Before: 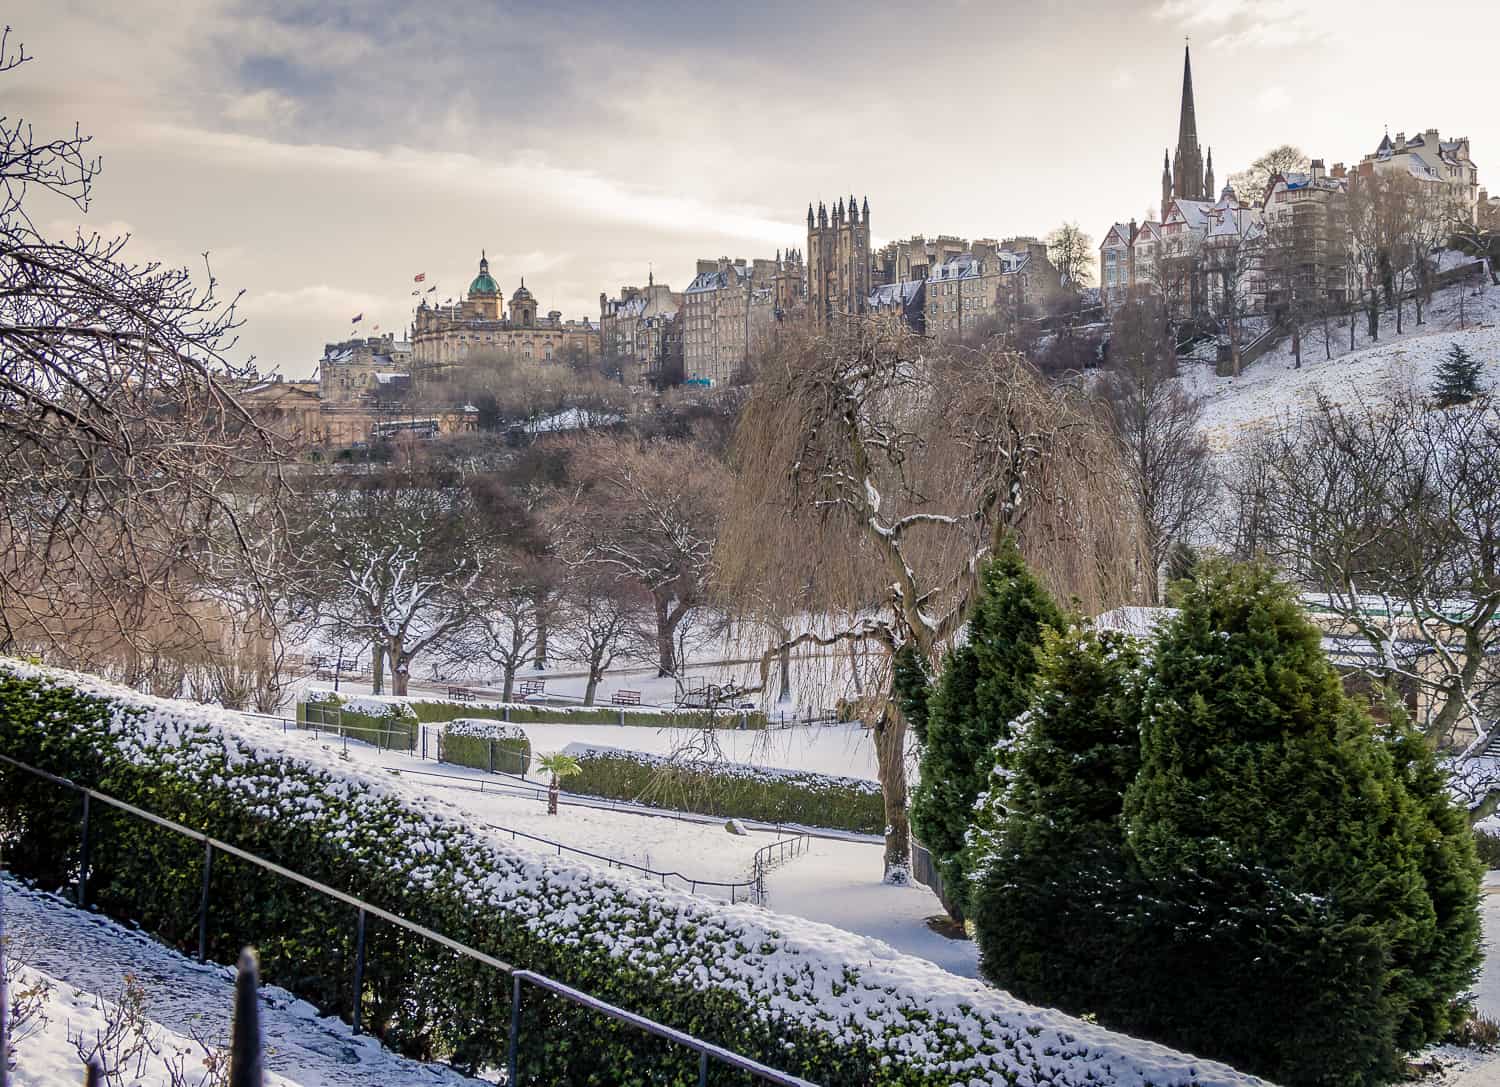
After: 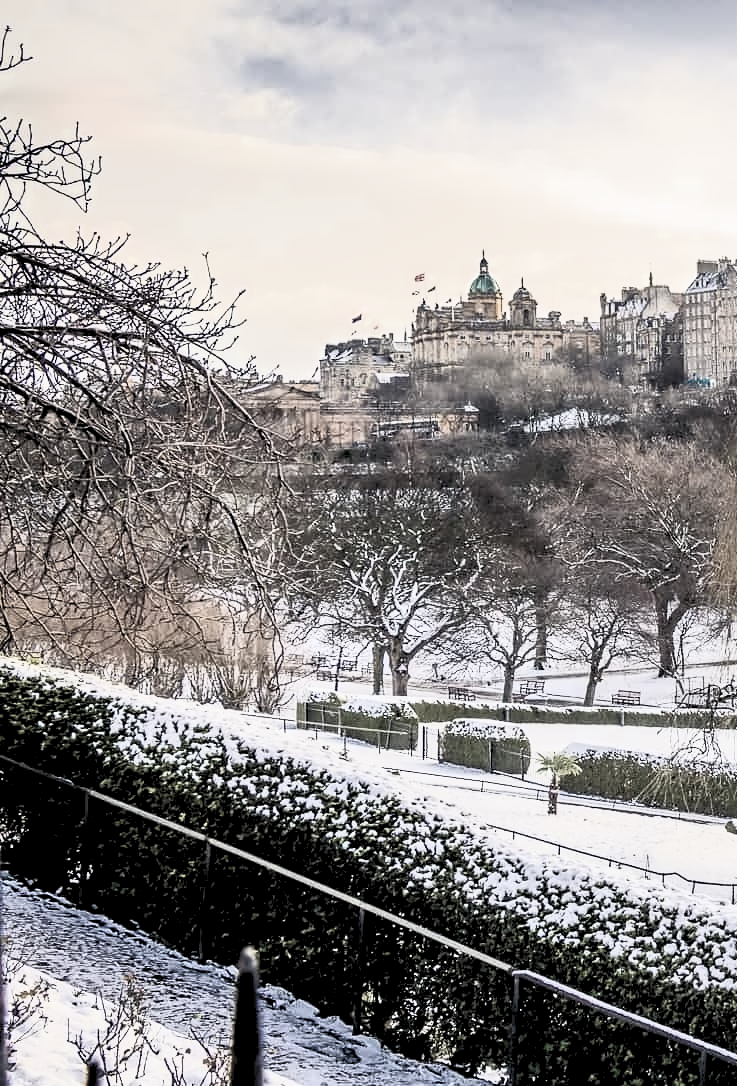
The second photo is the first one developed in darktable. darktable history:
crop and rotate: left 0%, top 0%, right 50.845%
tone equalizer: on, module defaults
white balance: emerald 1
exposure: black level correction 0, exposure -0.721 EV, compensate highlight preservation false
color zones: curves: ch0 [(0.11, 0.396) (0.195, 0.36) (0.25, 0.5) (0.303, 0.412) (0.357, 0.544) (0.75, 0.5) (0.967, 0.328)]; ch1 [(0, 0.468) (0.112, 0.512) (0.202, 0.6) (0.25, 0.5) (0.307, 0.352) (0.357, 0.544) (0.75, 0.5) (0.963, 0.524)]
rgb levels: levels [[0.01, 0.419, 0.839], [0, 0.5, 1], [0, 0.5, 1]]
contrast brightness saturation: contrast 0.57, brightness 0.57, saturation -0.34
contrast equalizer: y [[0.5 ×4, 0.524, 0.59], [0.5 ×6], [0.5 ×6], [0, 0, 0, 0.01, 0.045, 0.012], [0, 0, 0, 0.044, 0.195, 0.131]]
